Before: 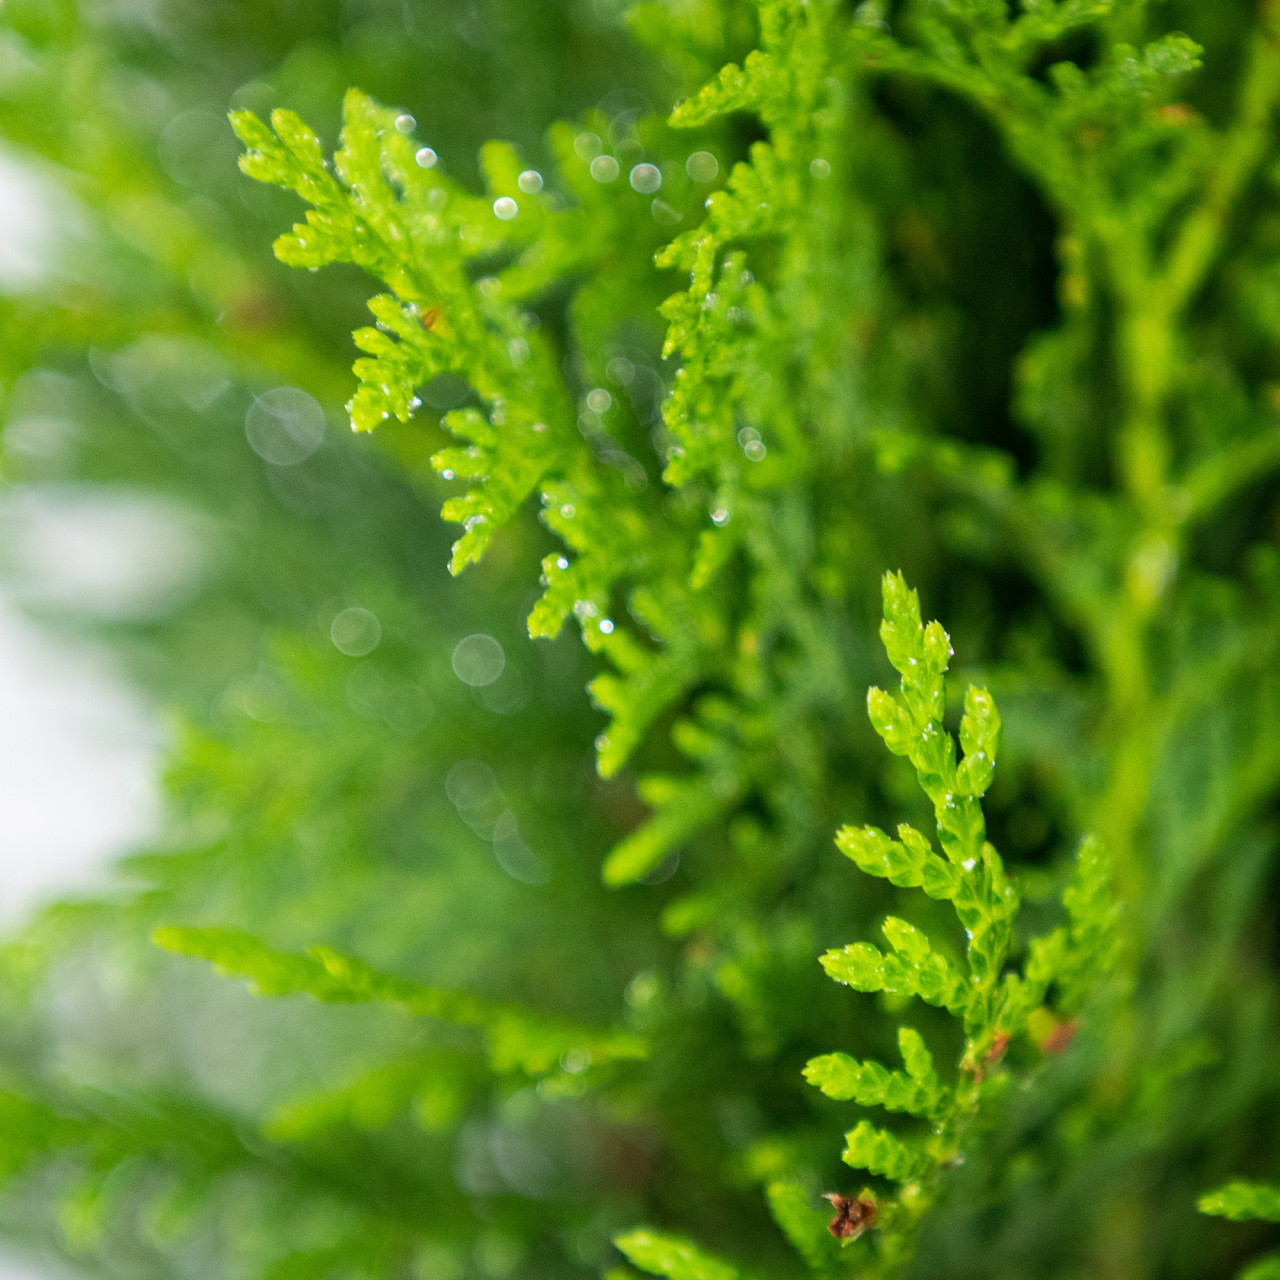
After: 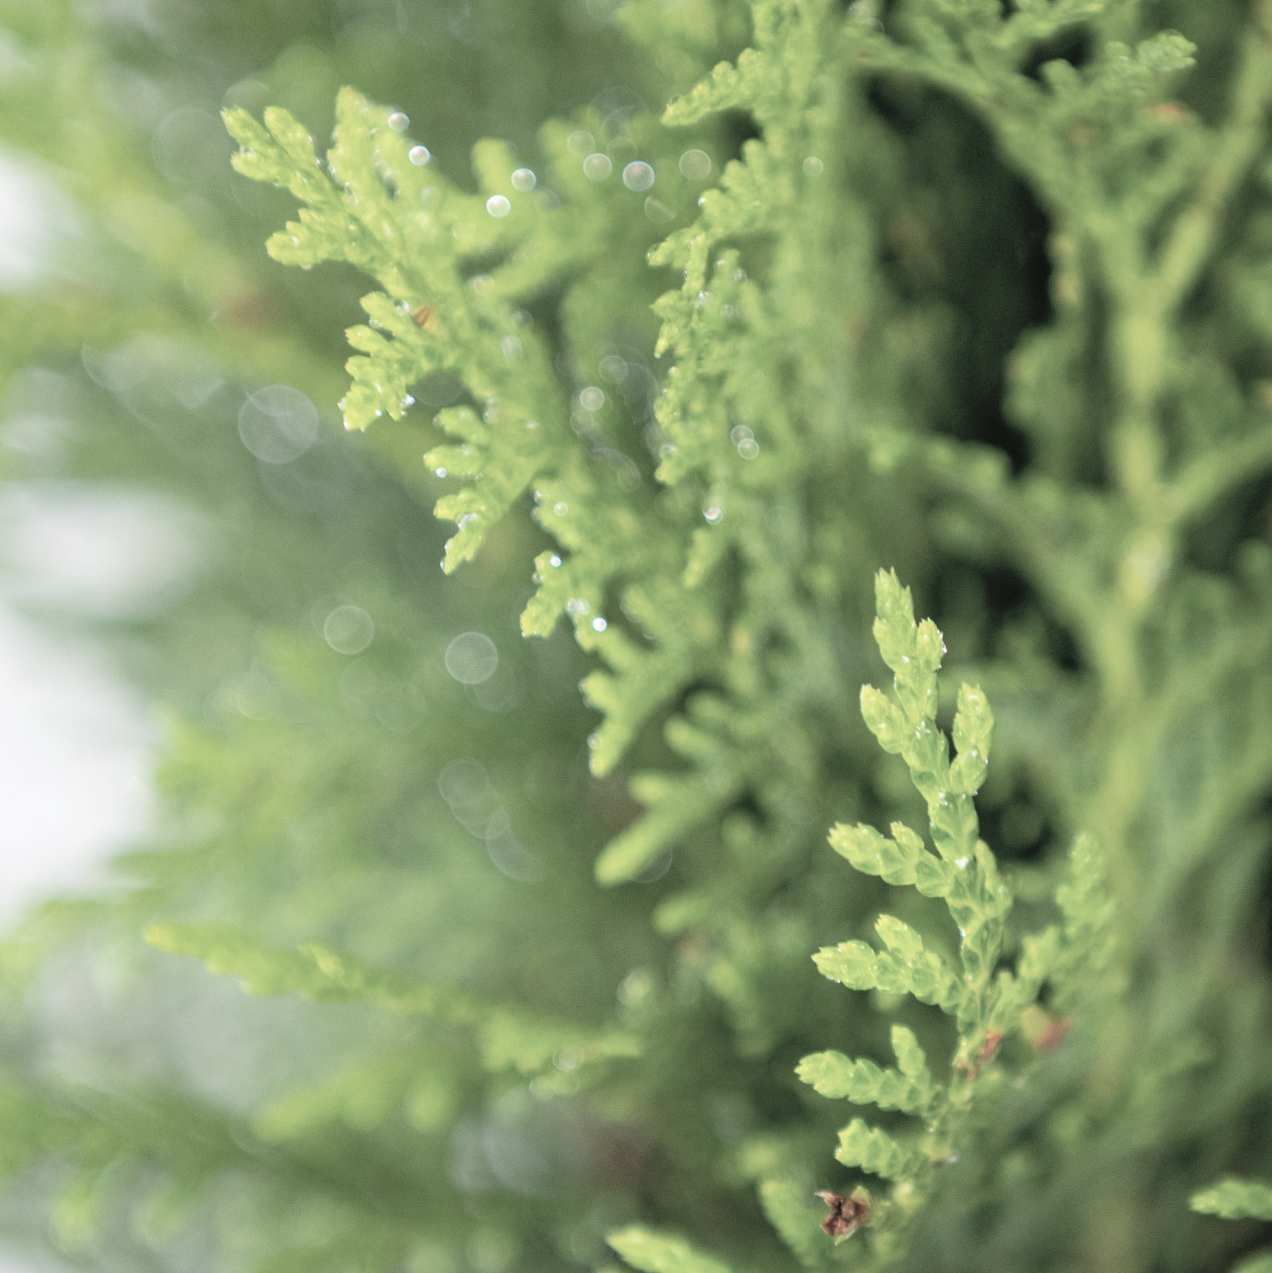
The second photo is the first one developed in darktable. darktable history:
crop and rotate: left 0.614%, top 0.179%, bottom 0.309%
contrast brightness saturation: brightness 0.18, saturation -0.5
